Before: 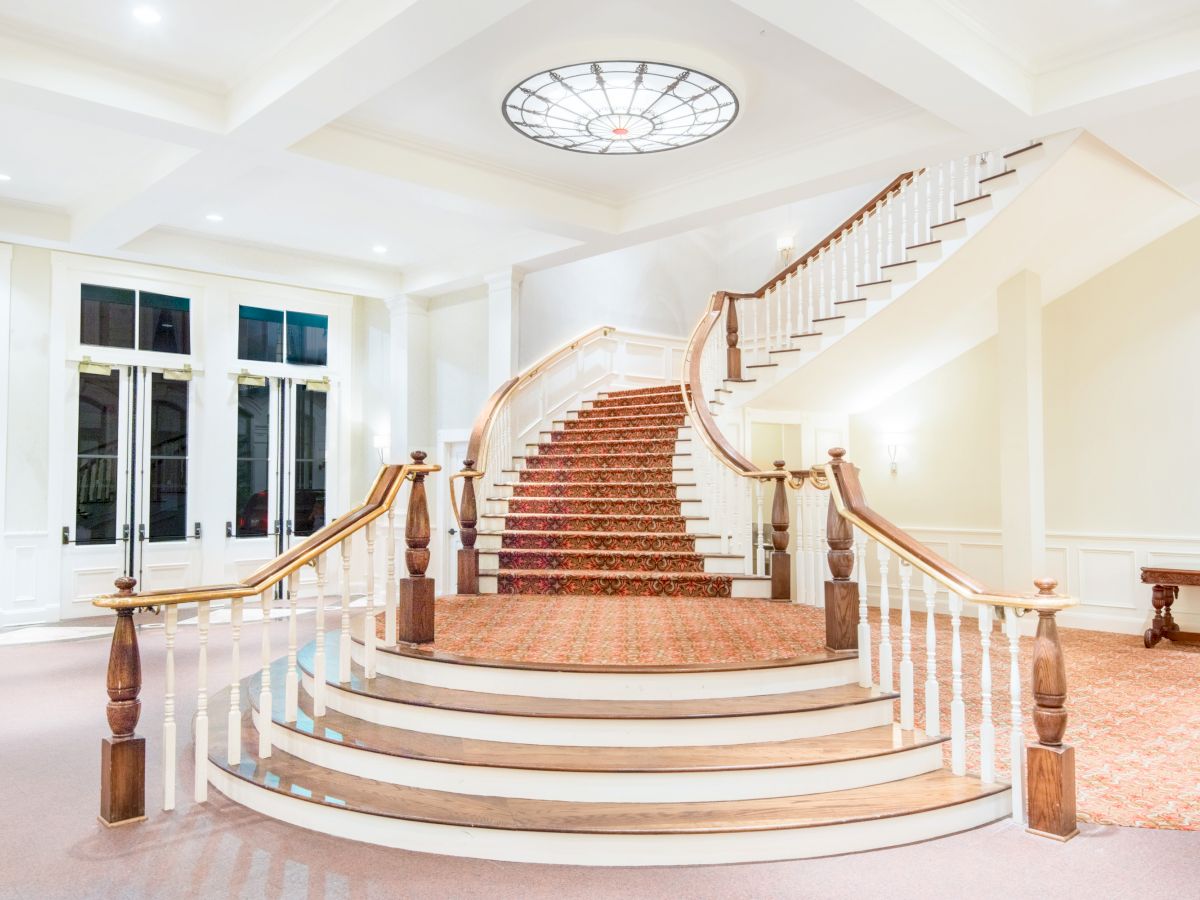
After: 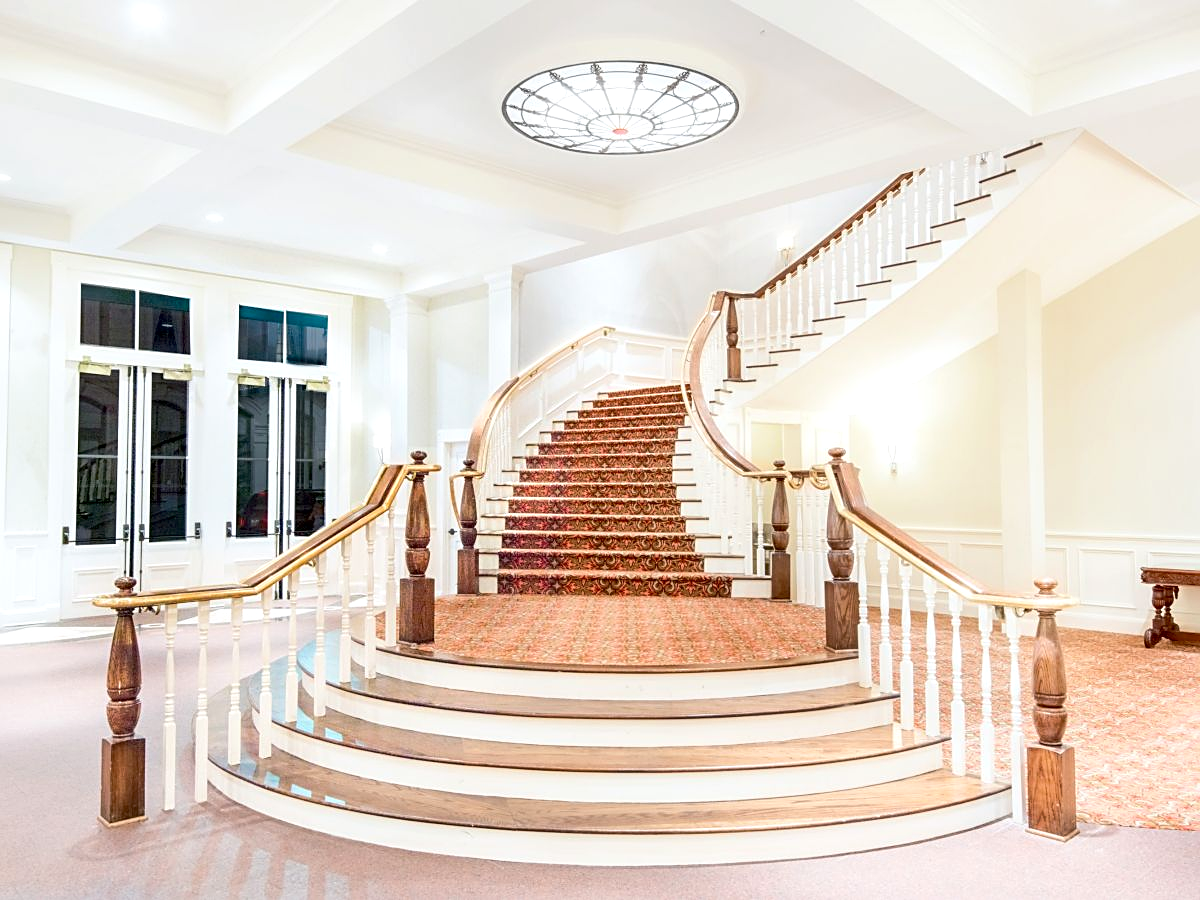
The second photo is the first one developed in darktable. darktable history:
exposure: black level correction 0.007, exposure 0.157 EV, compensate highlight preservation false
tone curve: curves: ch0 [(0, 0) (0.003, 0.003) (0.011, 0.011) (0.025, 0.024) (0.044, 0.042) (0.069, 0.066) (0.1, 0.095) (0.136, 0.129) (0.177, 0.169) (0.224, 0.214) (0.277, 0.264) (0.335, 0.319) (0.399, 0.38) (0.468, 0.446) (0.543, 0.558) (0.623, 0.636) (0.709, 0.719) (0.801, 0.807) (0.898, 0.901) (1, 1)], color space Lab, linked channels, preserve colors none
sharpen: on, module defaults
